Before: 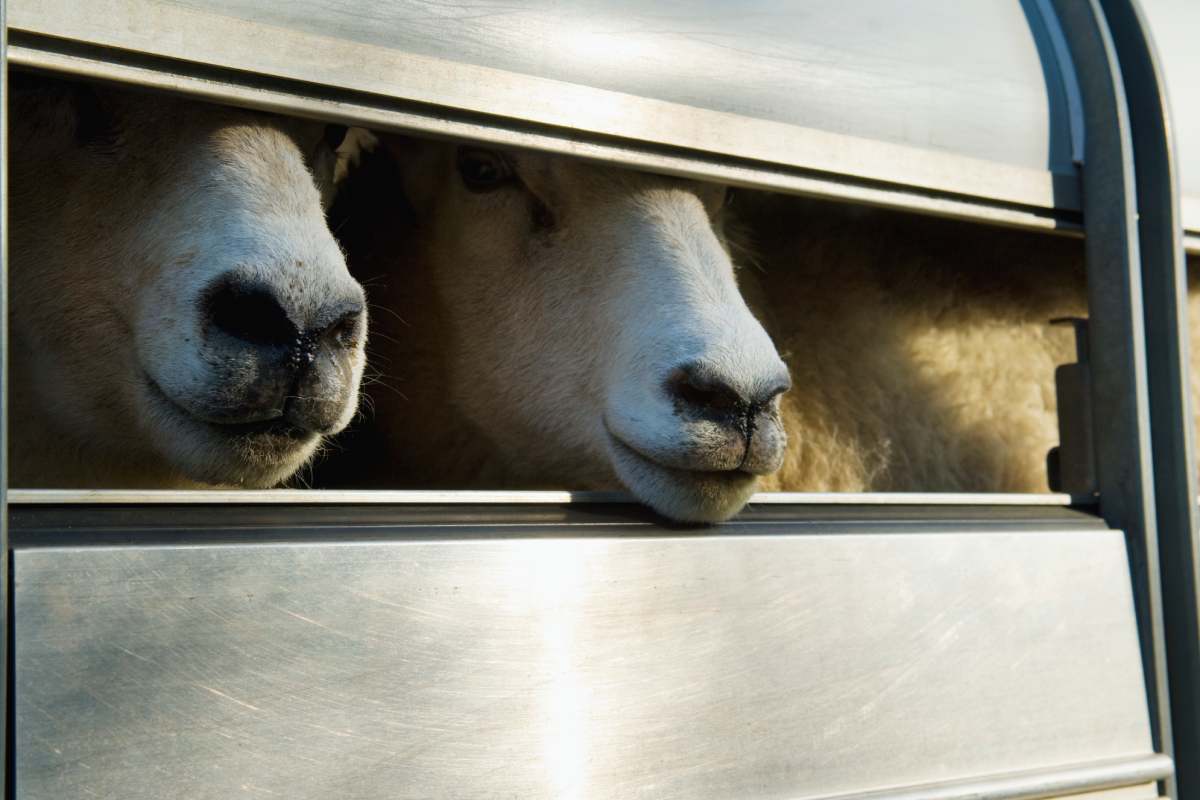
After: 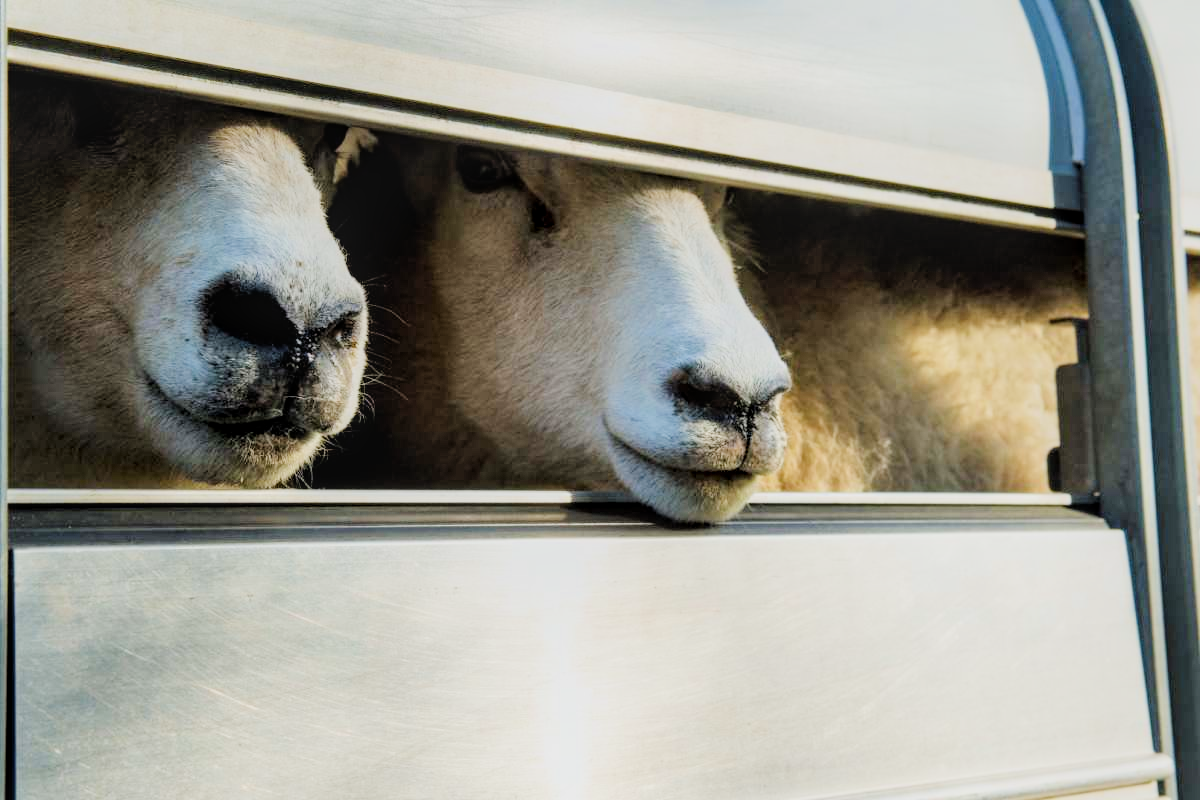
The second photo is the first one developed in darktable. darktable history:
exposure: black level correction 0, exposure 1.511 EV, compensate highlight preservation false
local contrast: on, module defaults
filmic rgb: black relative exposure -6.14 EV, white relative exposure 6.97 EV, hardness 2.25
